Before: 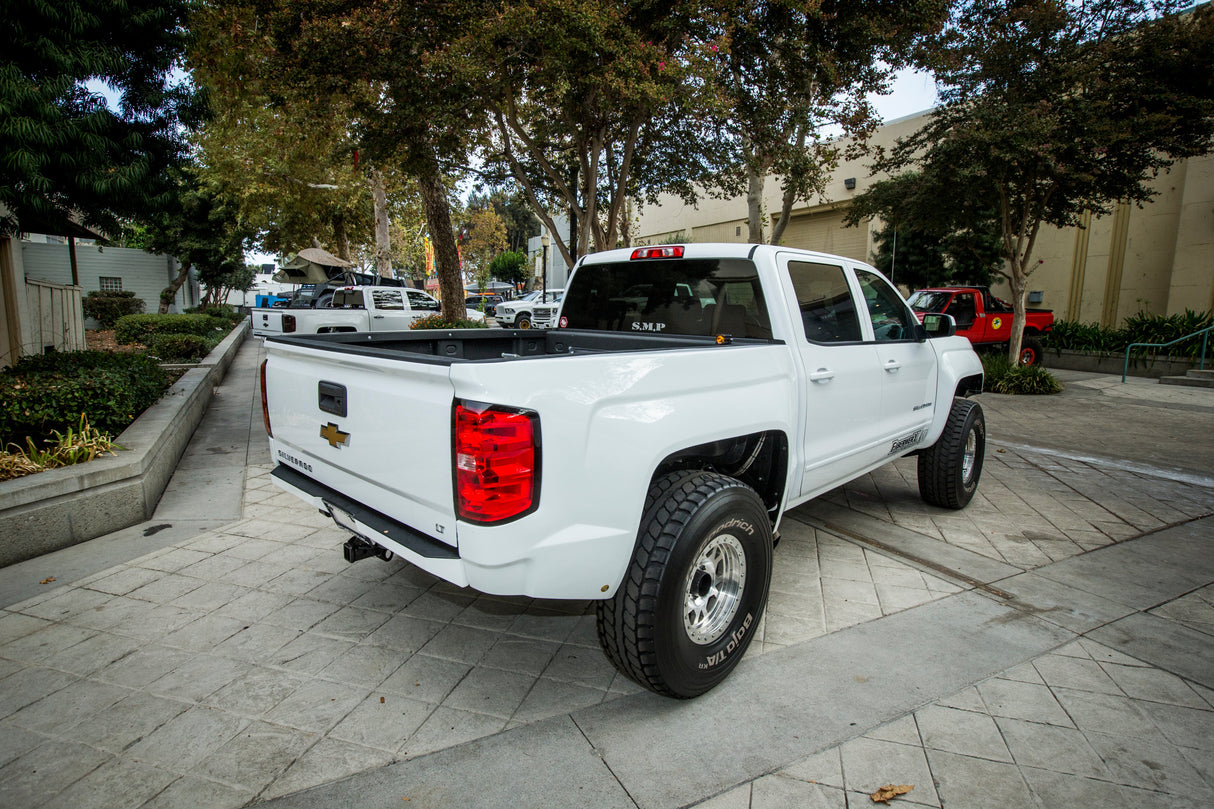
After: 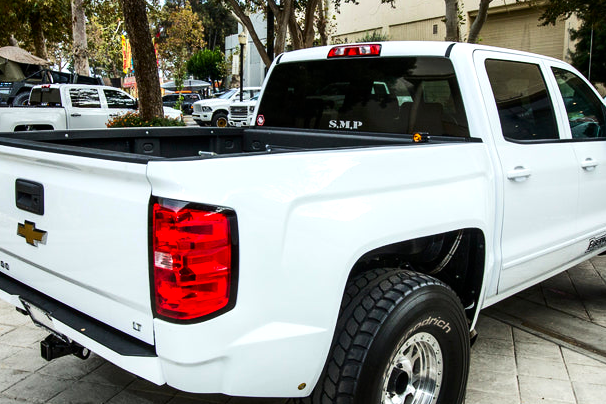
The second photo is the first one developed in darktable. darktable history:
tone equalizer: -8 EV -0.417 EV, -7 EV -0.389 EV, -6 EV -0.333 EV, -5 EV -0.222 EV, -3 EV 0.222 EV, -2 EV 0.333 EV, -1 EV 0.389 EV, +0 EV 0.417 EV, edges refinement/feathering 500, mask exposure compensation -1.57 EV, preserve details no
crop: left 25%, top 25%, right 25%, bottom 25%
contrast brightness saturation: contrast 0.15, brightness -0.01, saturation 0.1
